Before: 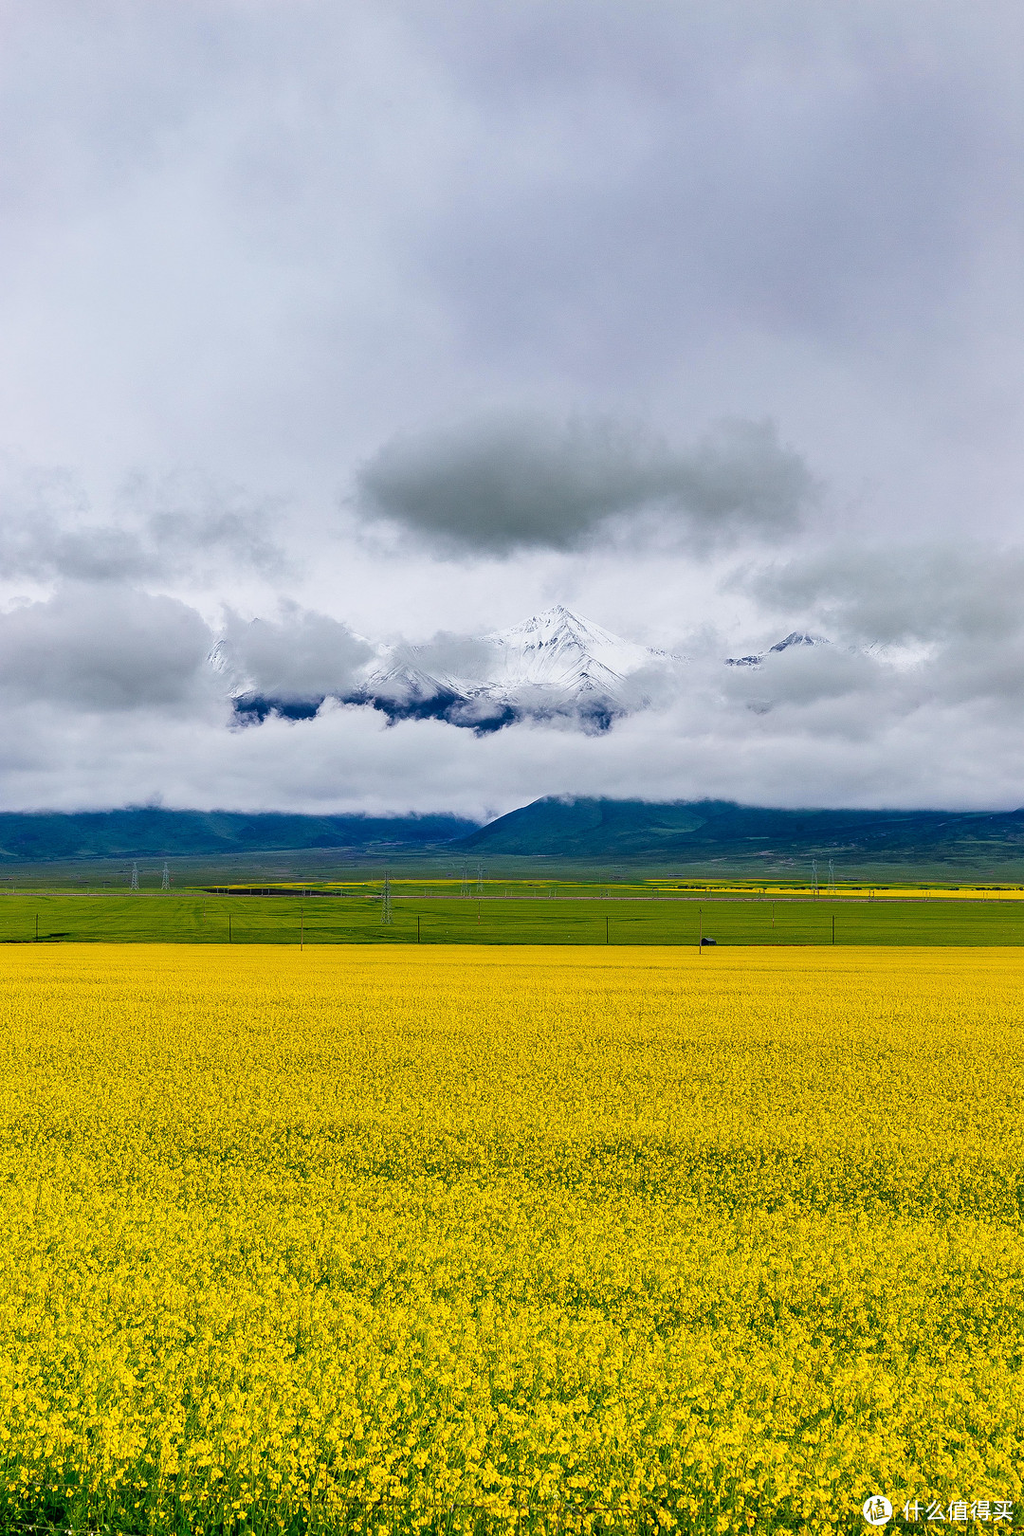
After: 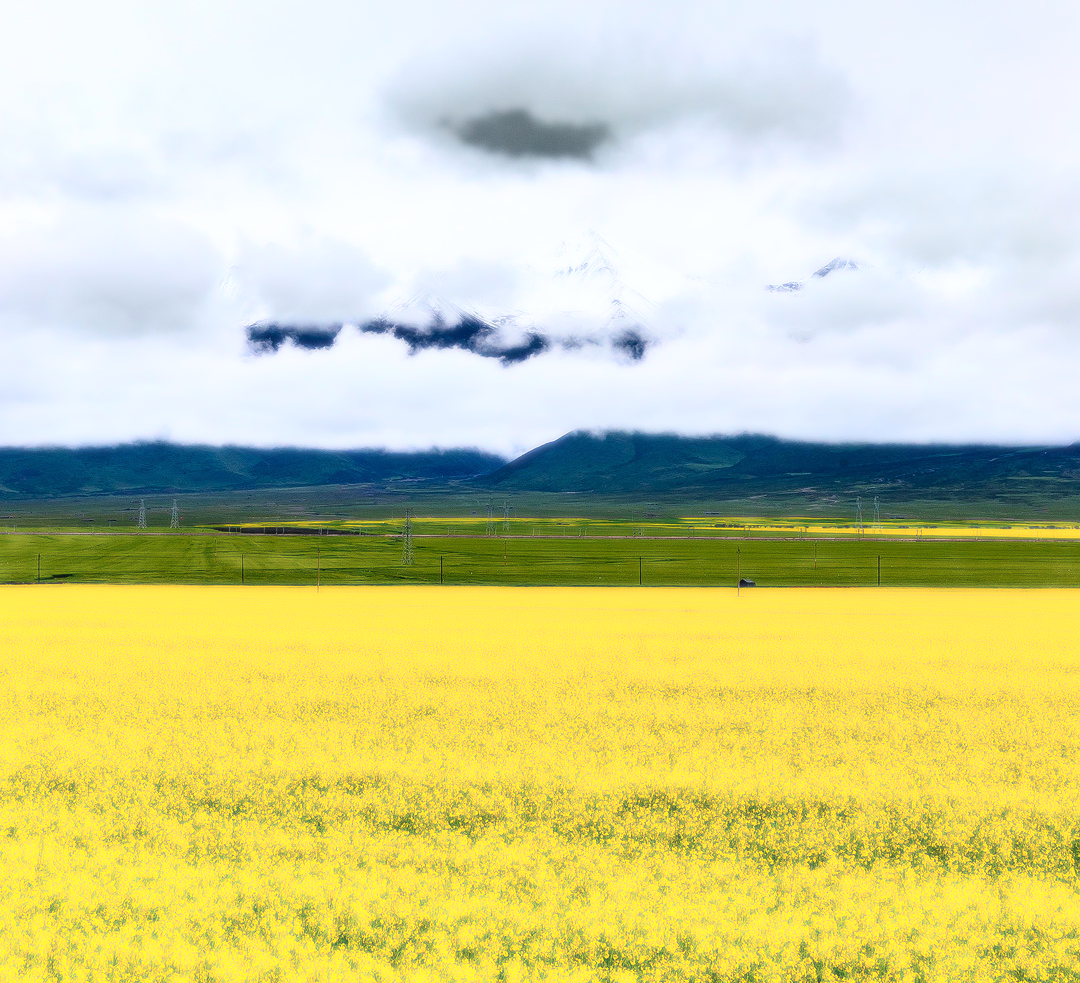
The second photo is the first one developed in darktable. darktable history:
bloom: size 0%, threshold 54.82%, strength 8.31%
crop and rotate: top 25.357%, bottom 13.942%
